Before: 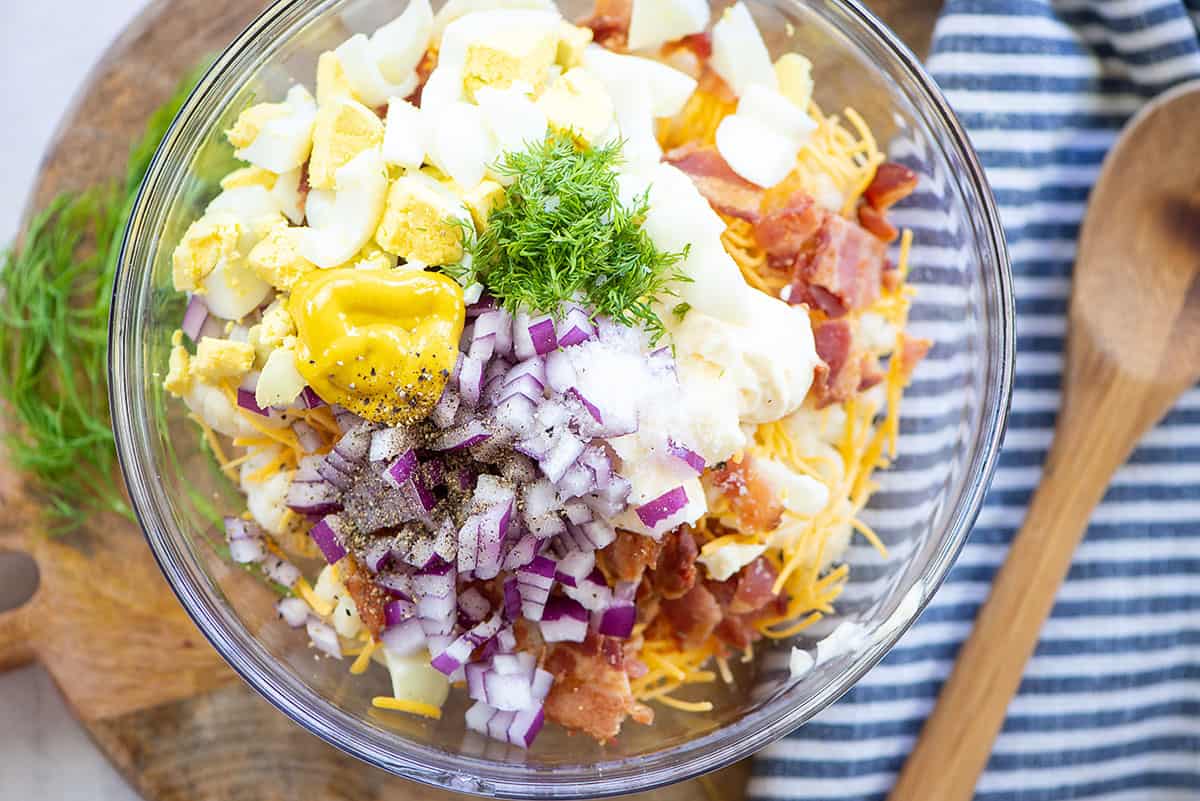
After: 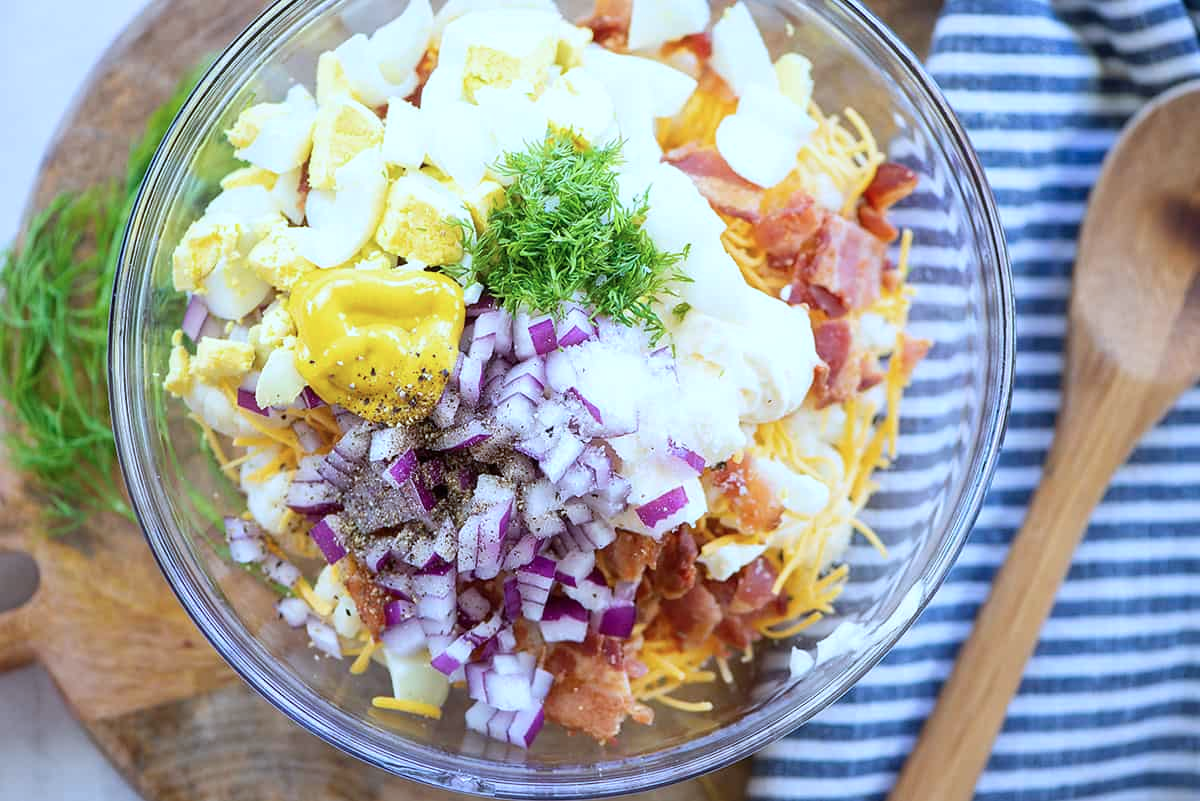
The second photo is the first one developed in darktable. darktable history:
color calibration: x 0.38, y 0.391, temperature 4086.74 K
